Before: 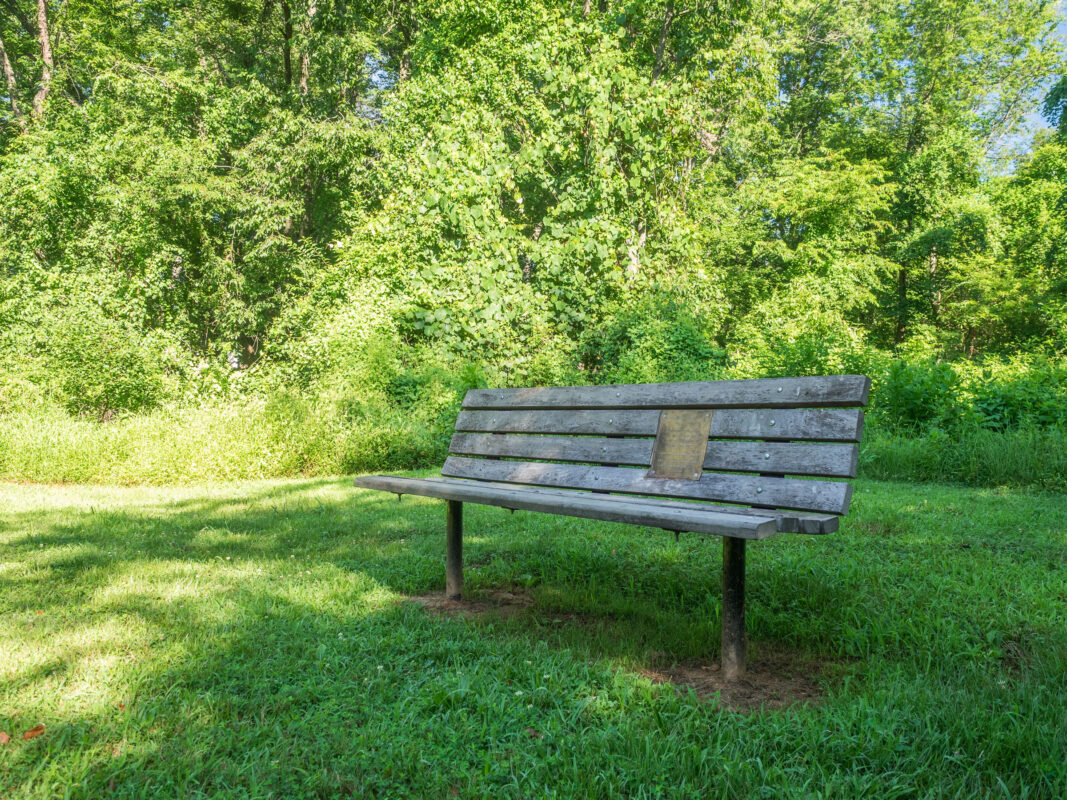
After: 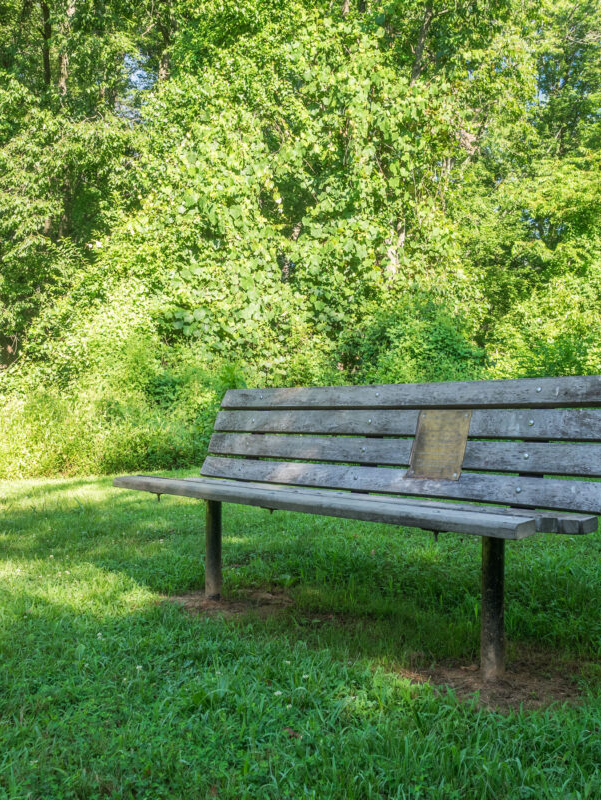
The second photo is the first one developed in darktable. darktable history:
crop and rotate: left 22.664%, right 20.973%
